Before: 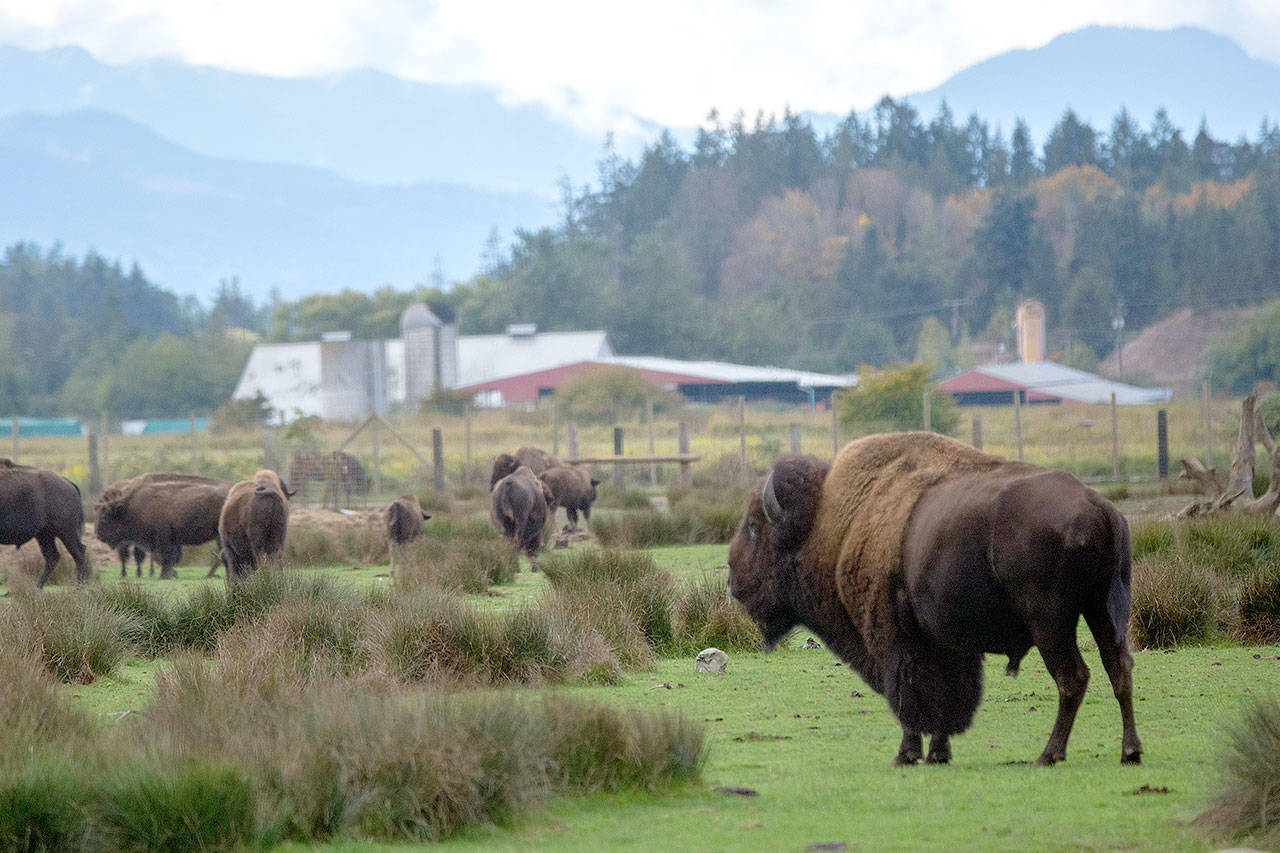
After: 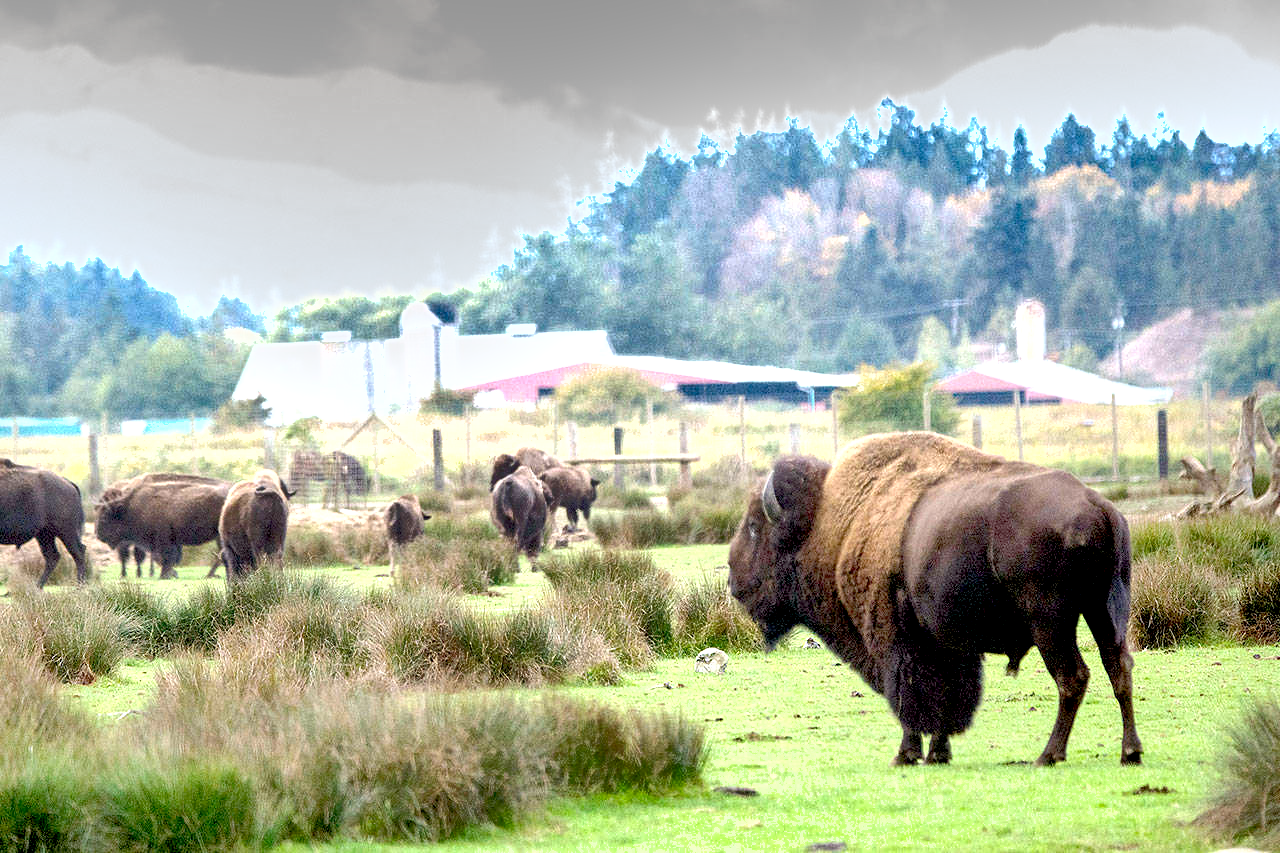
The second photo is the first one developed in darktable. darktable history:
shadows and highlights: low approximation 0.01, soften with gaussian
exposure: black level correction 0.009, exposure 1.422 EV, compensate highlight preservation false
